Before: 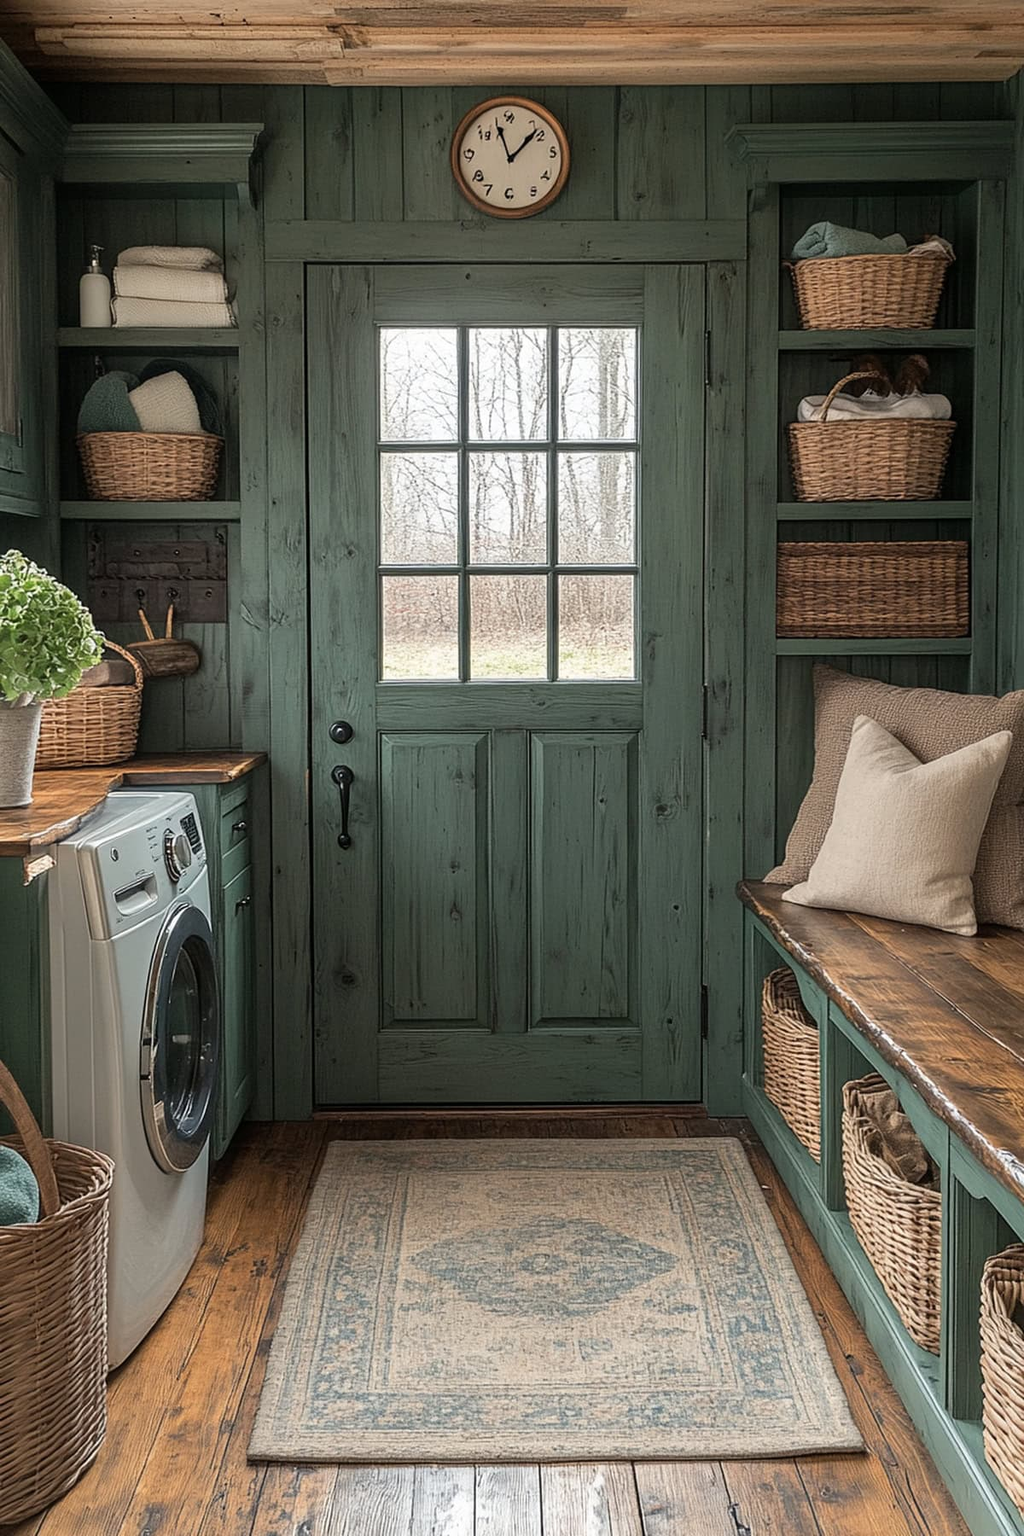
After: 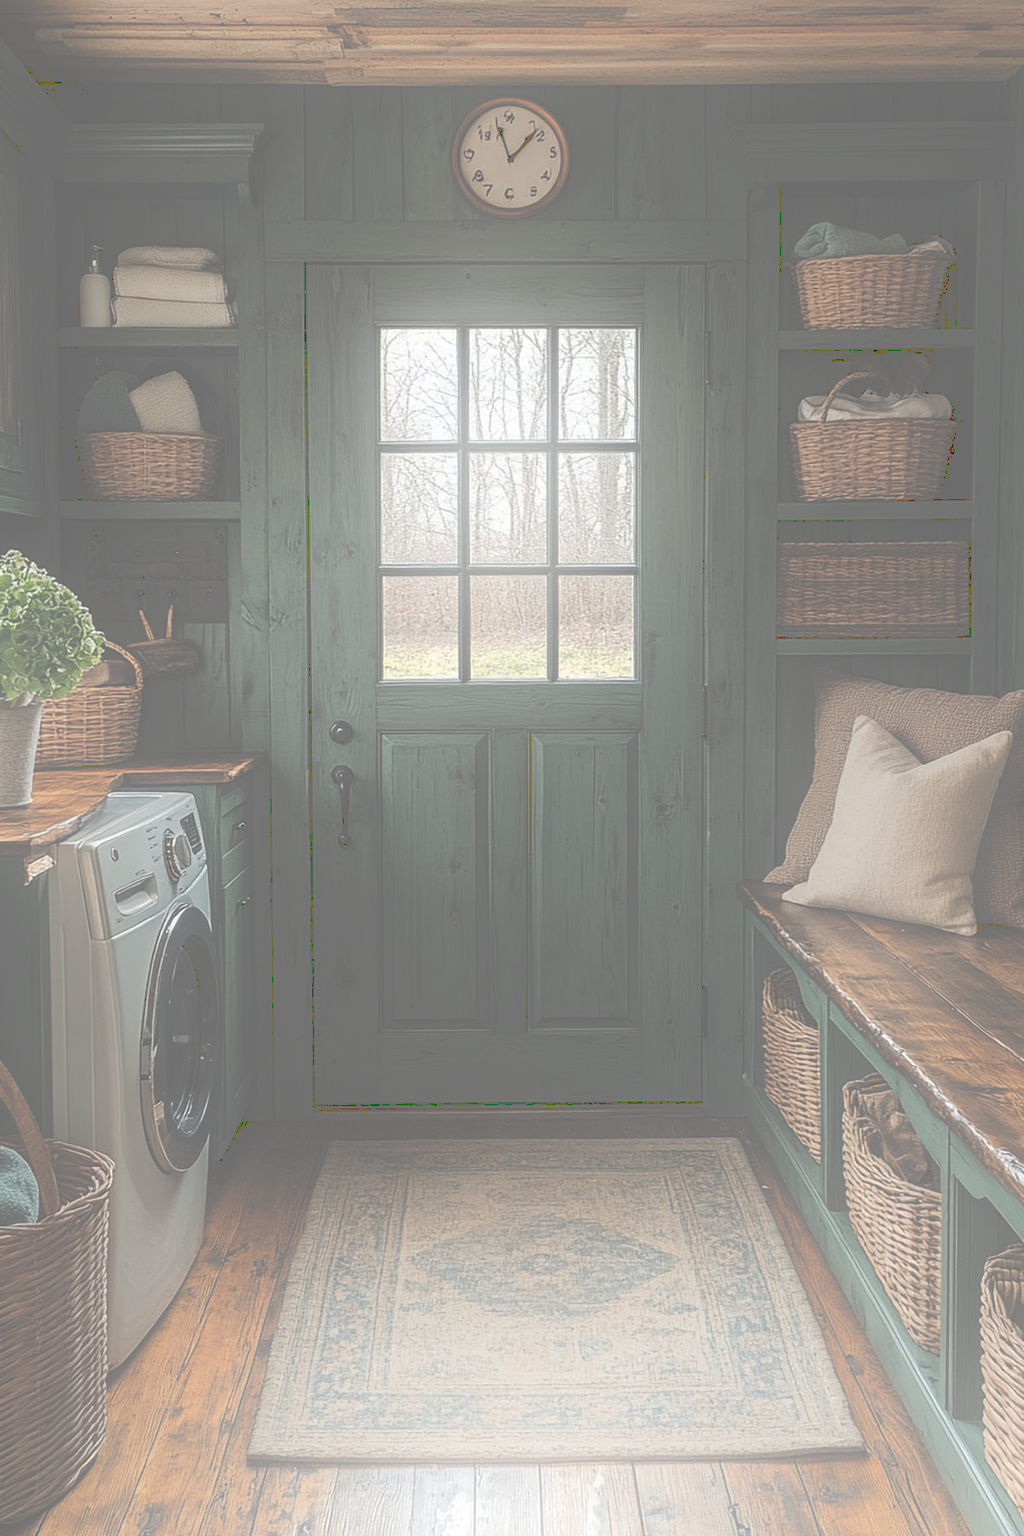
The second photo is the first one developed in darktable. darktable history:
shadows and highlights: shadows -54.3, highlights 86.09, soften with gaussian
tone curve: curves: ch0 [(0, 0) (0.003, 0.453) (0.011, 0.457) (0.025, 0.457) (0.044, 0.463) (0.069, 0.464) (0.1, 0.471) (0.136, 0.475) (0.177, 0.481) (0.224, 0.486) (0.277, 0.496) (0.335, 0.515) (0.399, 0.544) (0.468, 0.577) (0.543, 0.621) (0.623, 0.67) (0.709, 0.73) (0.801, 0.788) (0.898, 0.848) (1, 1)], preserve colors none
